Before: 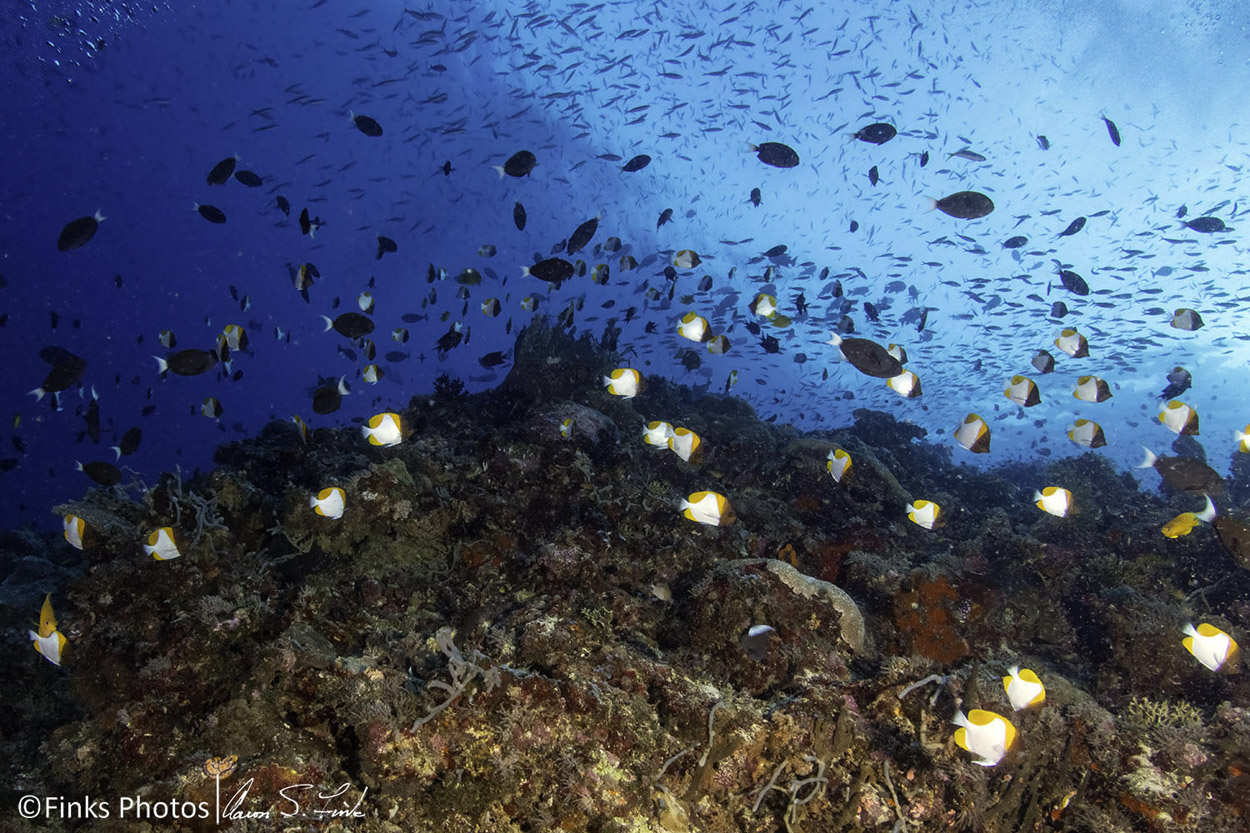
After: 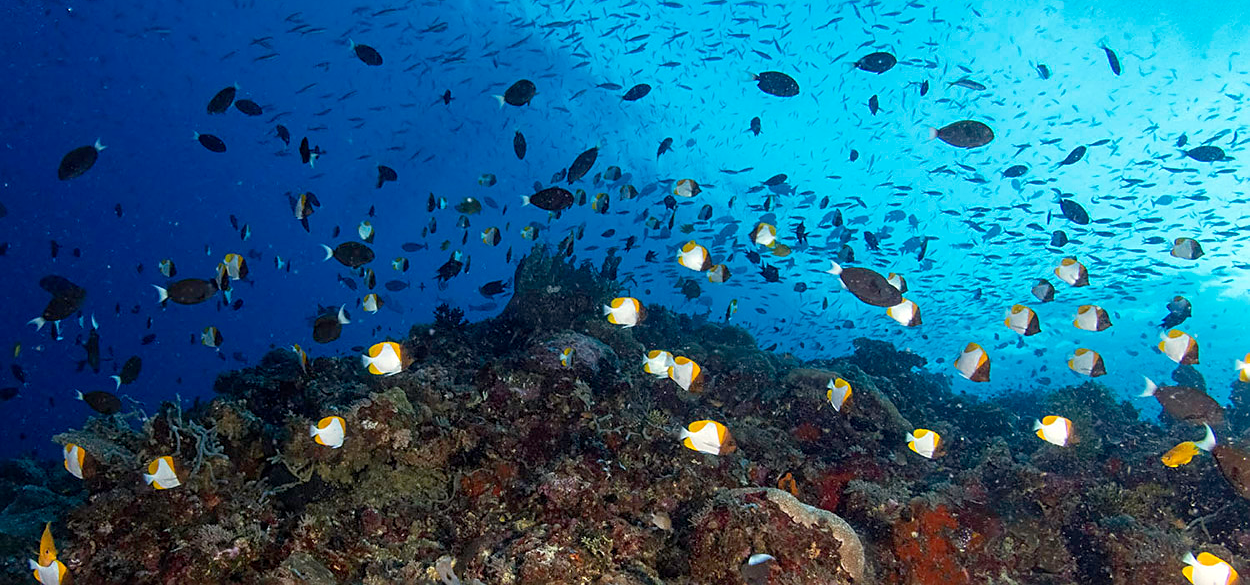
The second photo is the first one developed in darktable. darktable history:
crop and rotate: top 8.585%, bottom 21.083%
sharpen: on, module defaults
